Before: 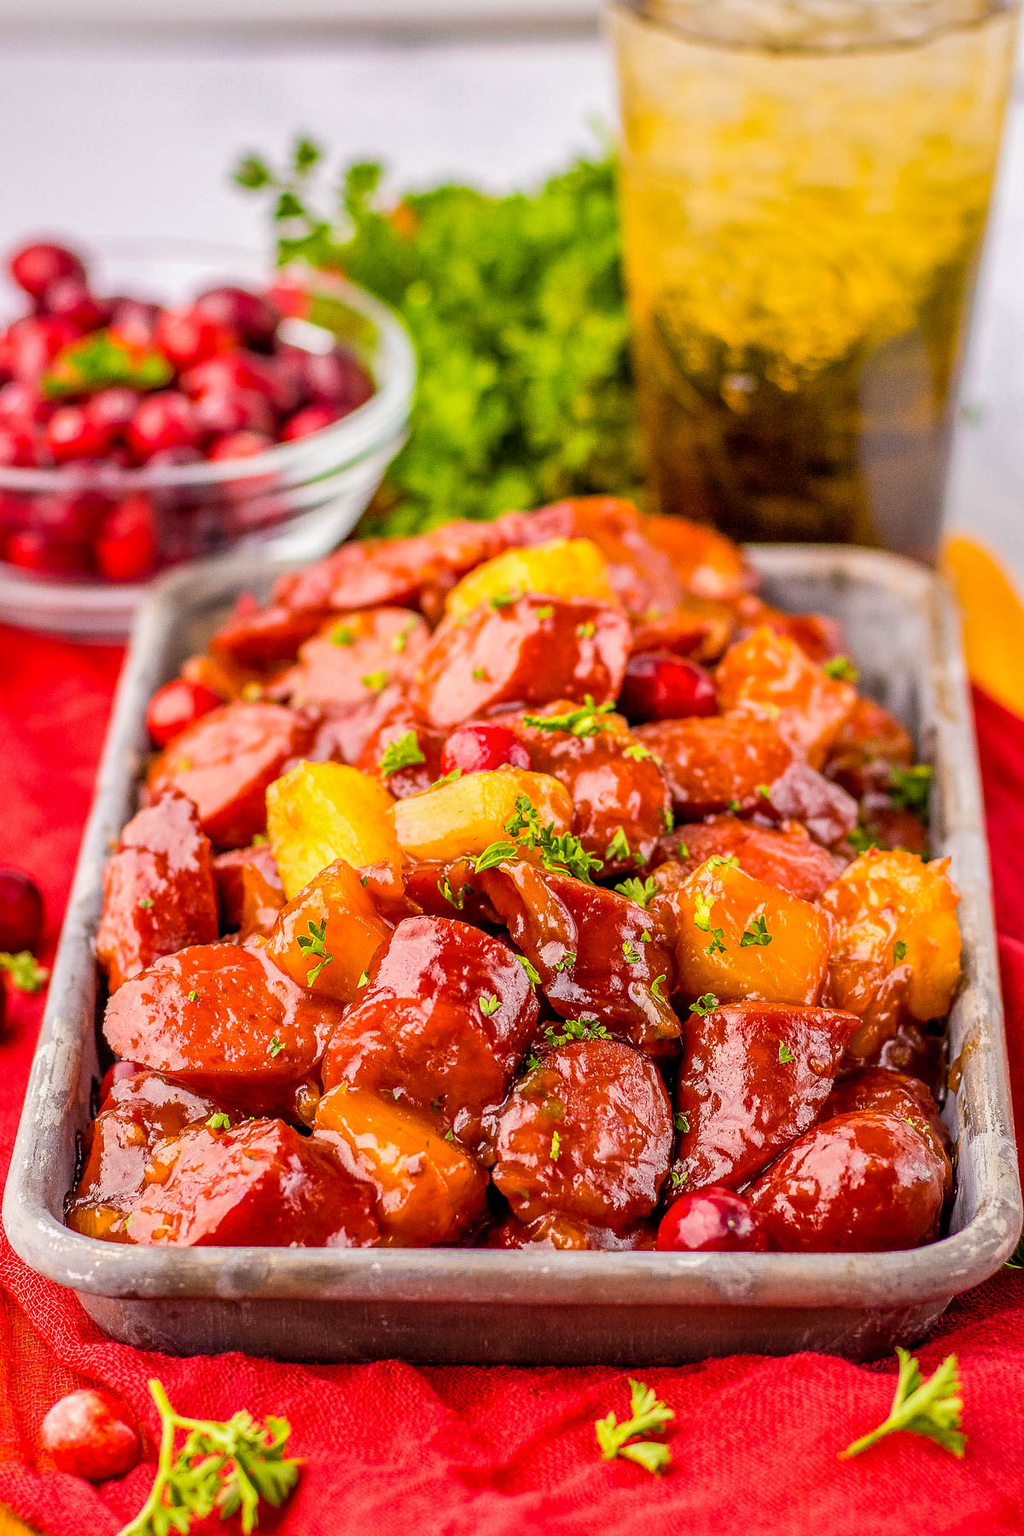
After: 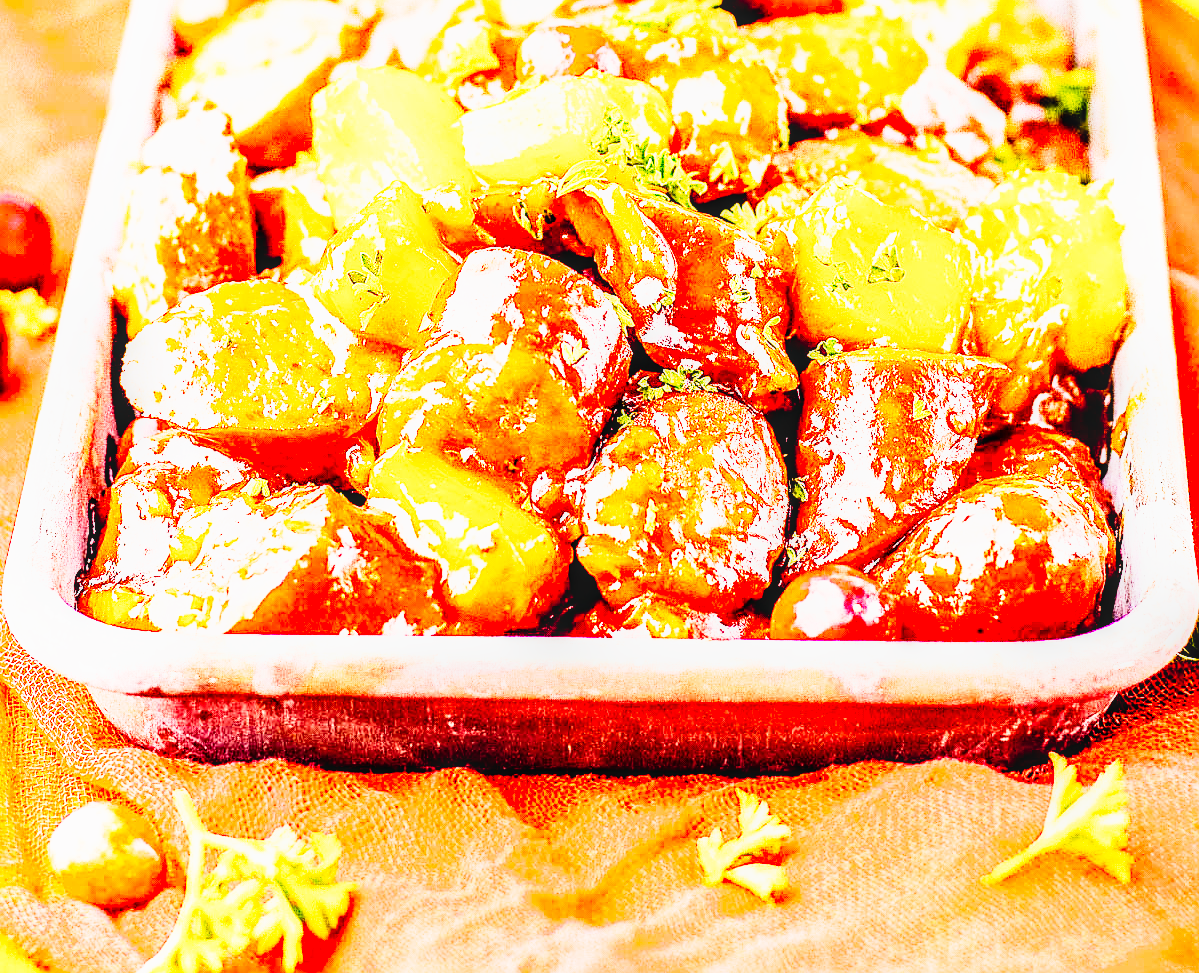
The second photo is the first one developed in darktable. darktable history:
crop and rotate: top 45.919%, right 0.057%
velvia: strength 6.2%
contrast brightness saturation: contrast 0.198, brightness 0.168, saturation 0.226
sharpen: on, module defaults
base curve: curves: ch0 [(0, 0.003) (0.001, 0.002) (0.006, 0.004) (0.02, 0.022) (0.048, 0.086) (0.094, 0.234) (0.162, 0.431) (0.258, 0.629) (0.385, 0.8) (0.548, 0.918) (0.751, 0.988) (1, 1)], preserve colors none
tone curve: curves: ch0 [(0, 0) (0.062, 0.023) (0.168, 0.142) (0.359, 0.419) (0.469, 0.544) (0.634, 0.722) (0.839, 0.909) (0.998, 0.978)]; ch1 [(0, 0) (0.437, 0.408) (0.472, 0.47) (0.502, 0.504) (0.527, 0.546) (0.568, 0.619) (0.608, 0.665) (0.669, 0.748) (0.859, 0.899) (1, 1)]; ch2 [(0, 0) (0.33, 0.301) (0.421, 0.443) (0.473, 0.498) (0.509, 0.5) (0.535, 0.564) (0.575, 0.625) (0.608, 0.667) (1, 1)], preserve colors none
tone equalizer: -8 EV -1.08 EV, -7 EV -0.978 EV, -6 EV -0.883 EV, -5 EV -0.55 EV, -3 EV 0.57 EV, -2 EV 0.896 EV, -1 EV 0.988 EV, +0 EV 1.07 EV
local contrast: on, module defaults
